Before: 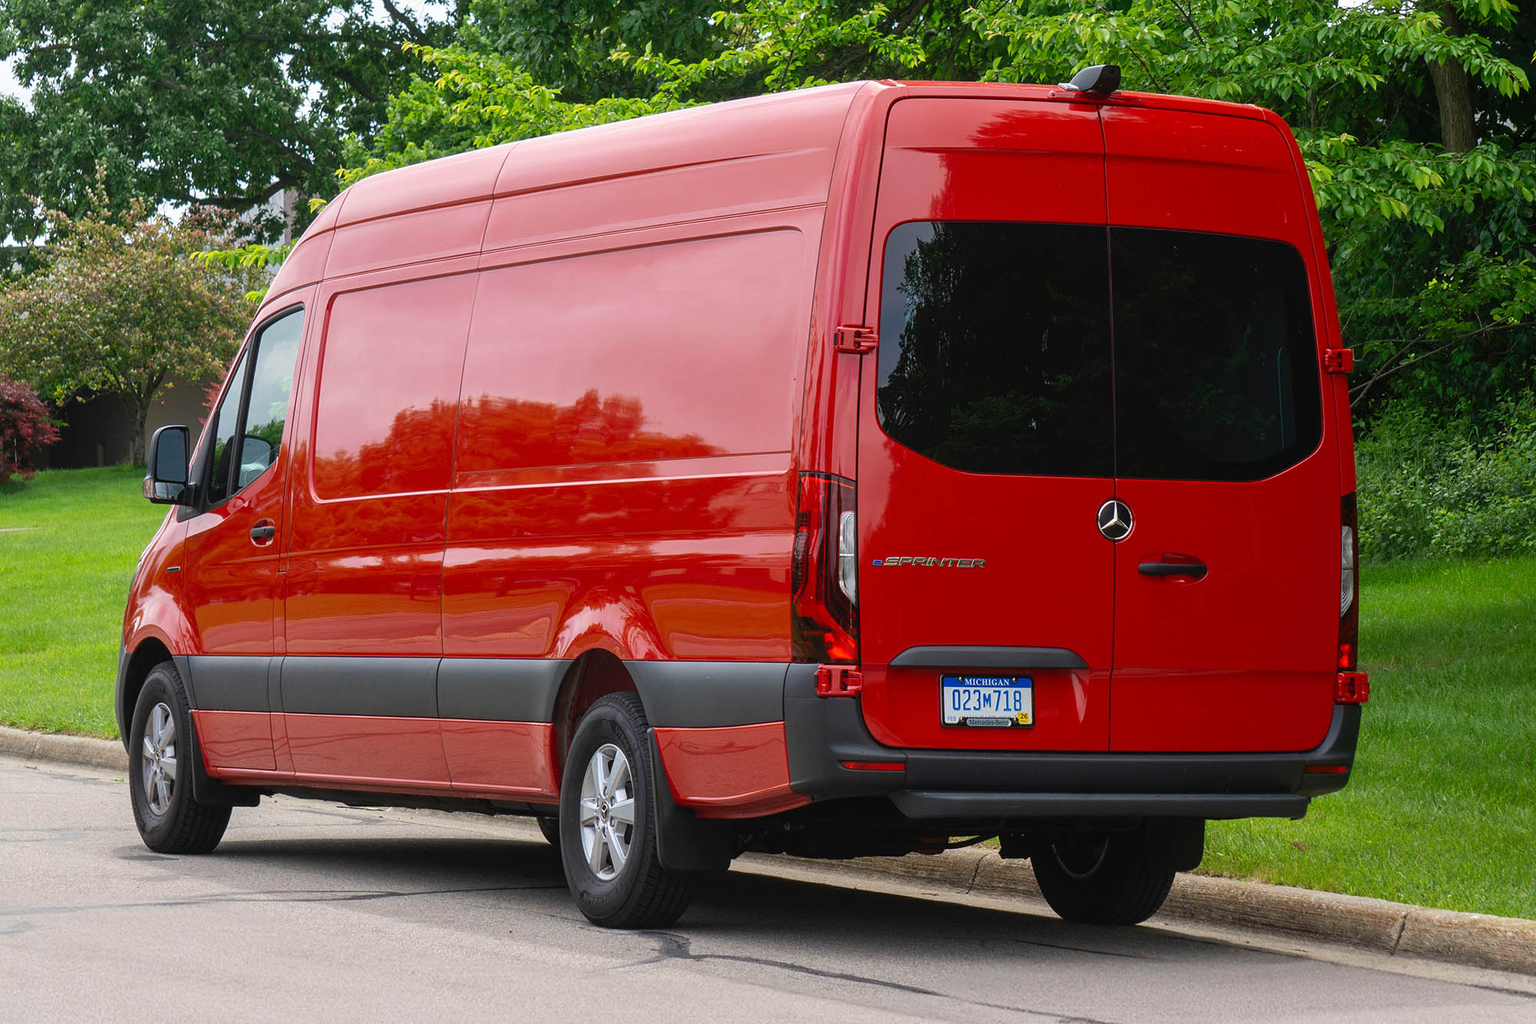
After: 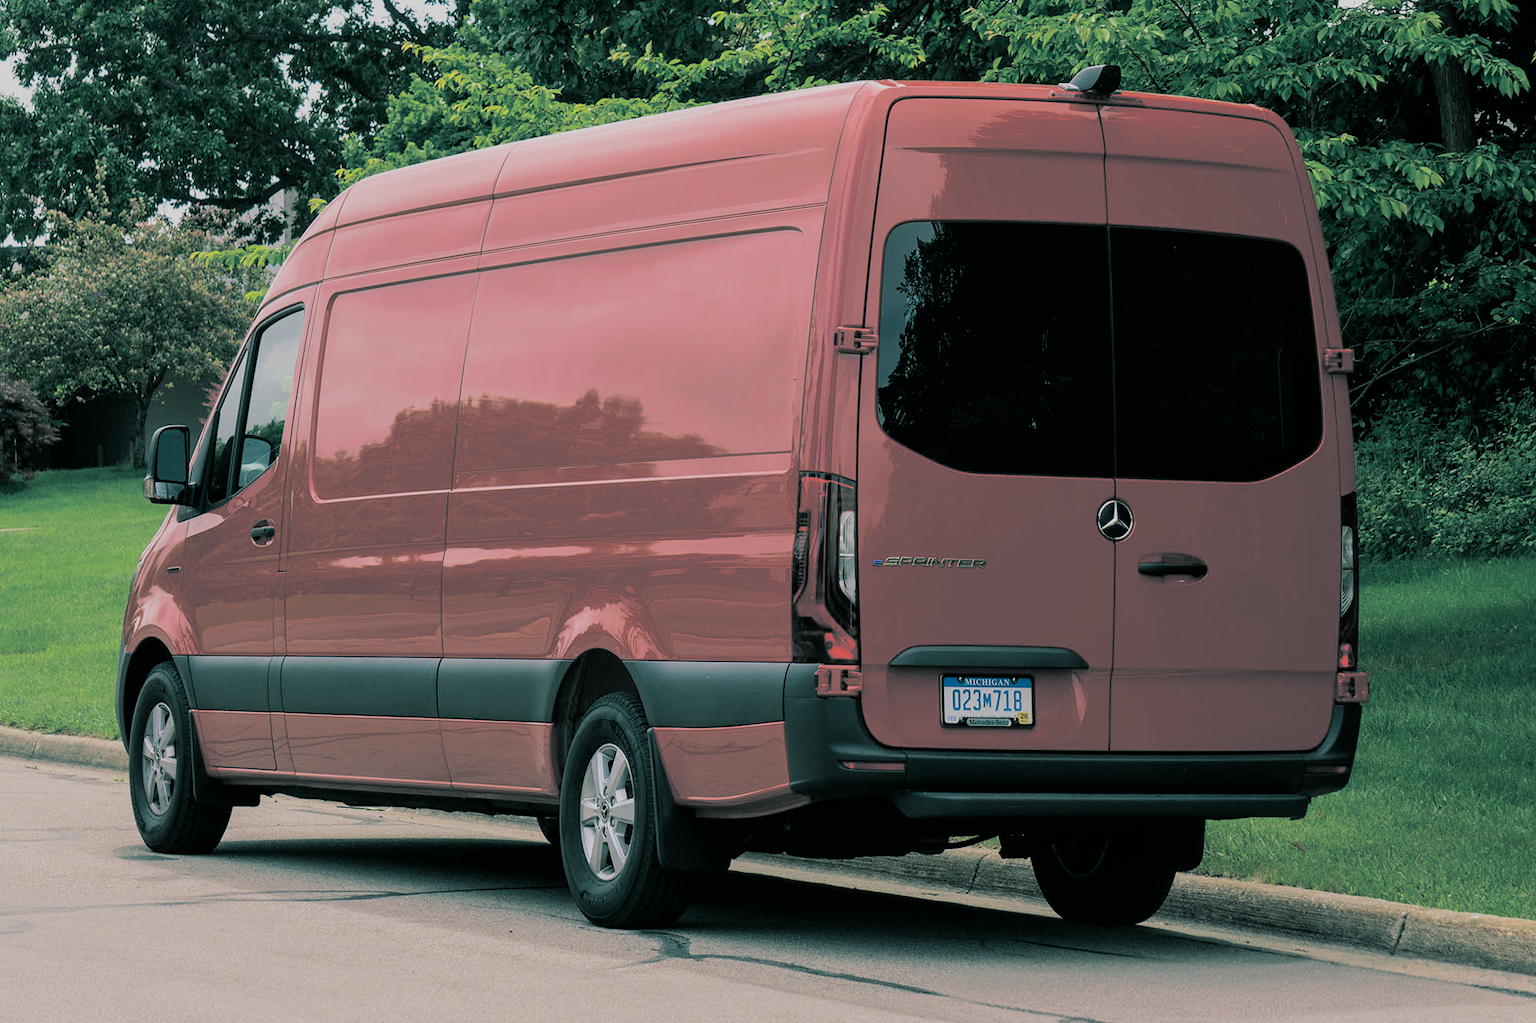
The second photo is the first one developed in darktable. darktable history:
rgb levels: mode RGB, independent channels, levels [[0, 0.5, 1], [0, 0.521, 1], [0, 0.536, 1]]
filmic rgb: black relative exposure -7.65 EV, white relative exposure 4.56 EV, hardness 3.61
split-toning: shadows › hue 186.43°, highlights › hue 49.29°, compress 30.29%
